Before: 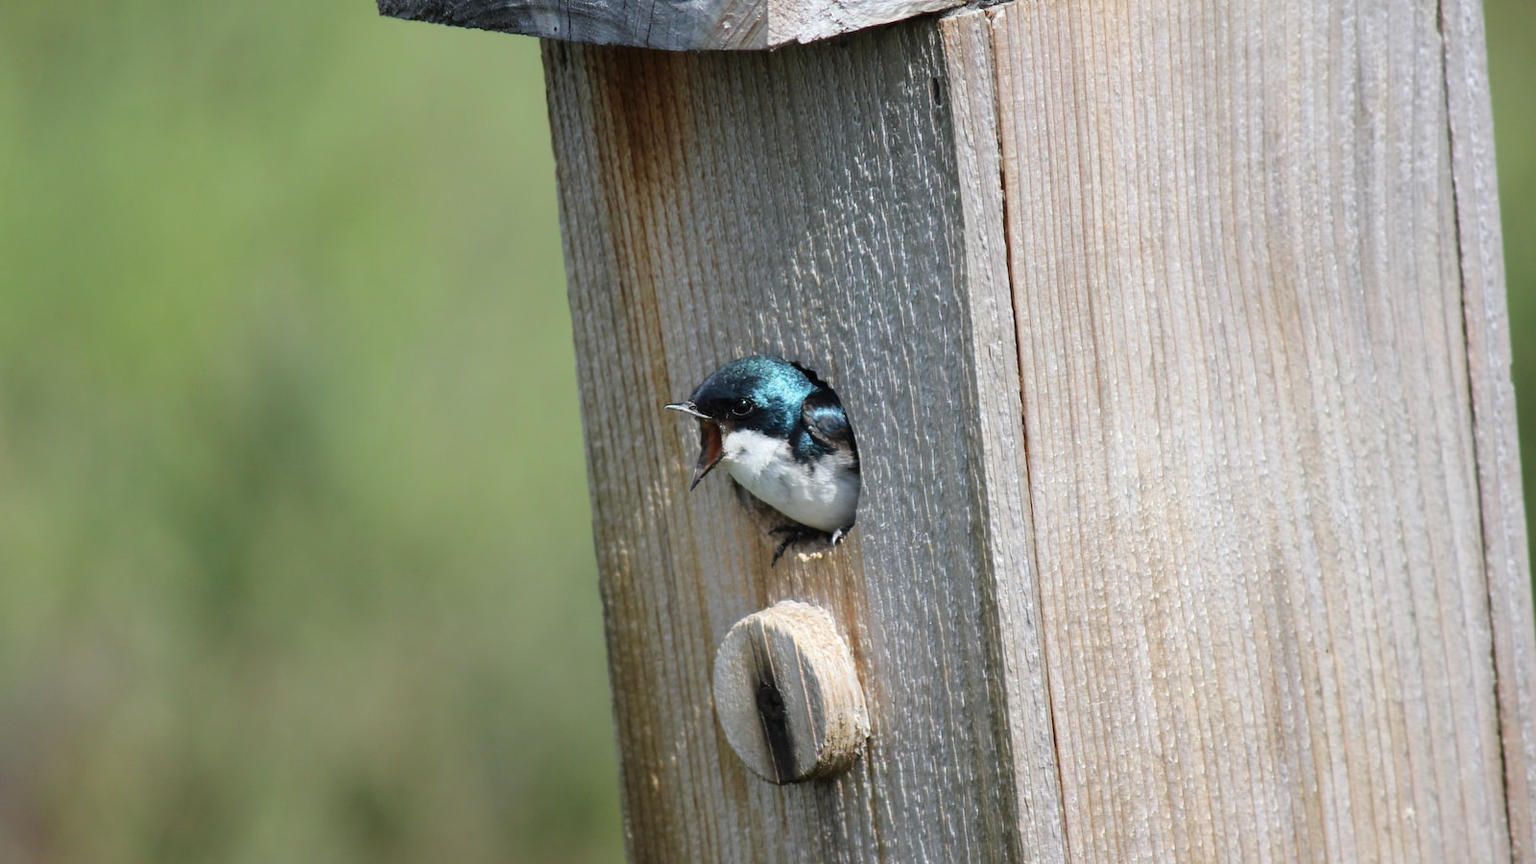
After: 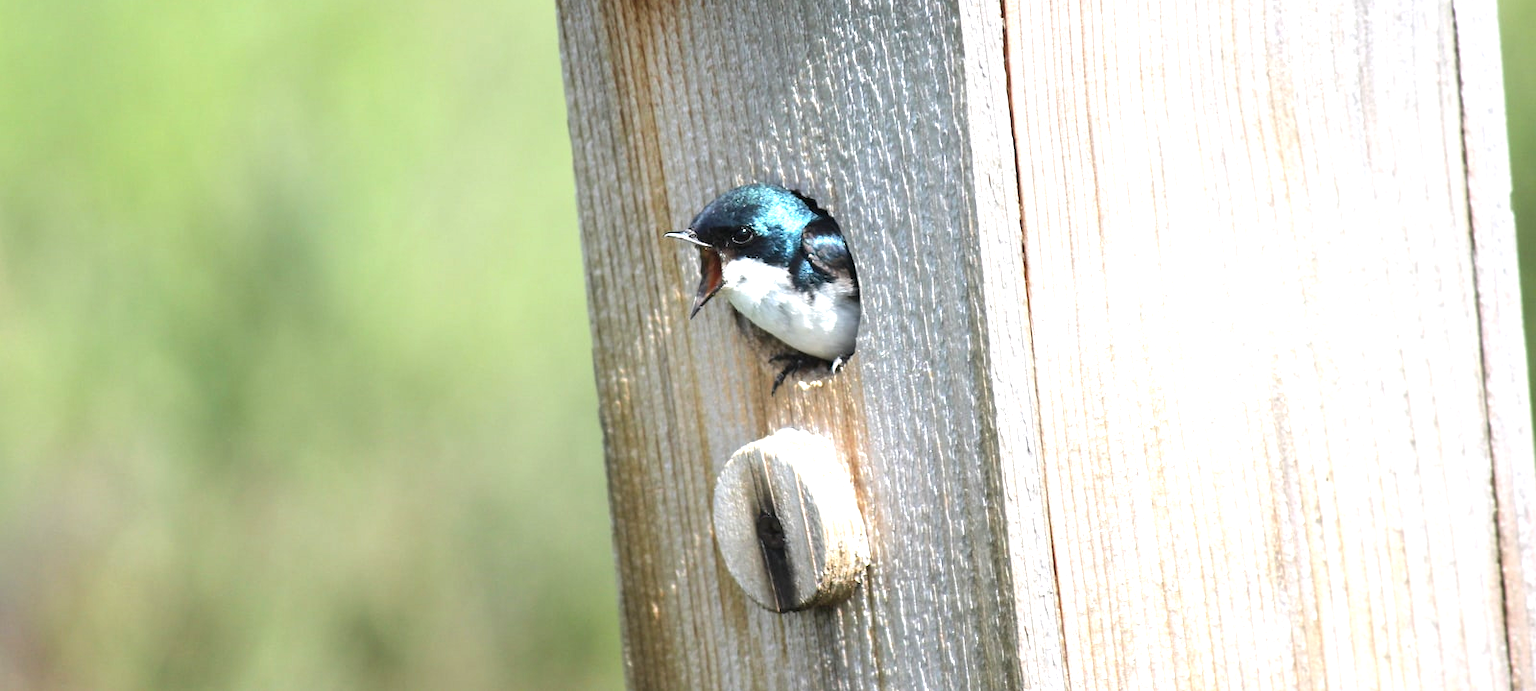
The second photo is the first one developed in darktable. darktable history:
exposure: black level correction 0, exposure 1.1 EV, compensate exposure bias true, compensate highlight preservation false
crop and rotate: top 19.937%
